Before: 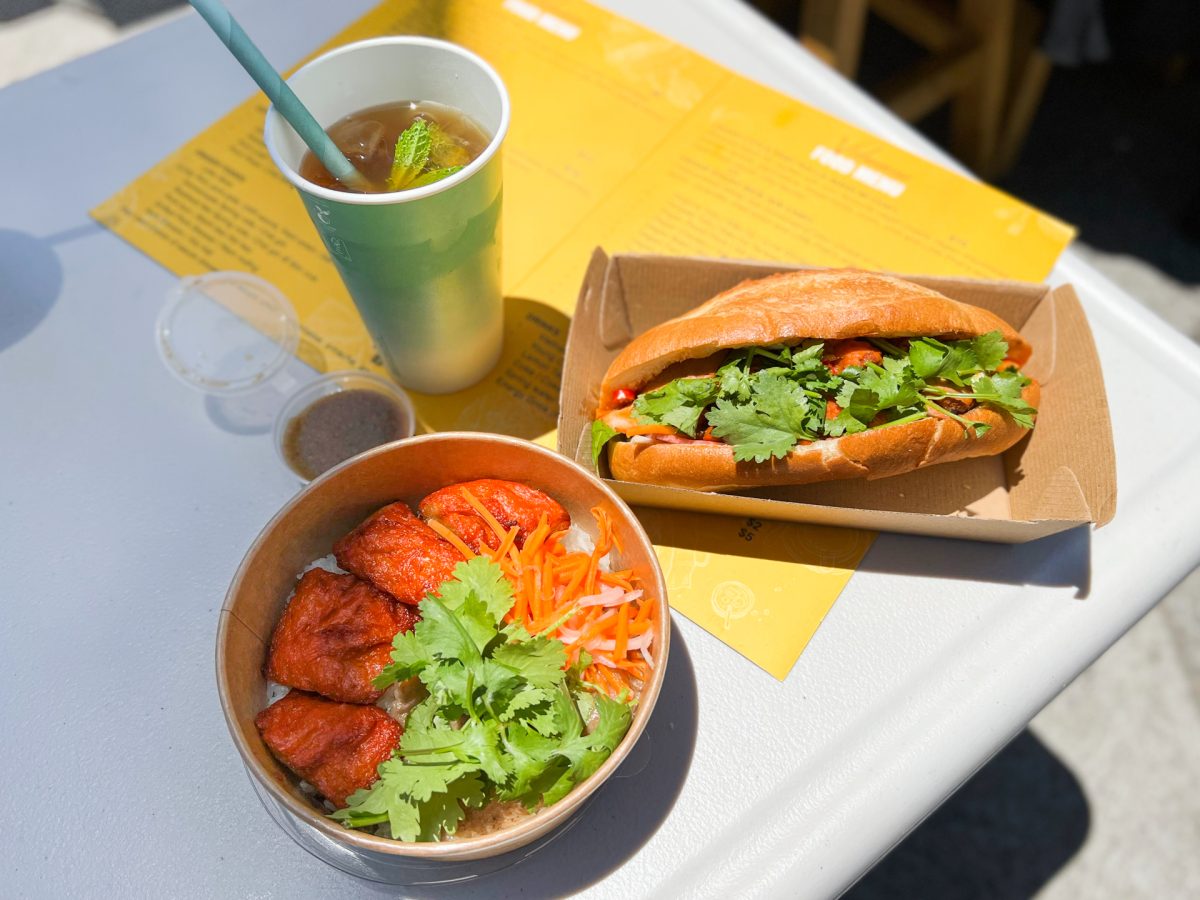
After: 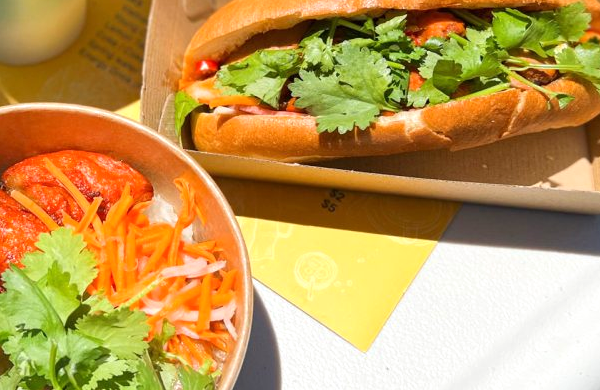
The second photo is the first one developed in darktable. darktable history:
crop: left 34.801%, top 36.626%, right 15.117%, bottom 19.96%
exposure: exposure 0.213 EV, compensate highlight preservation false
